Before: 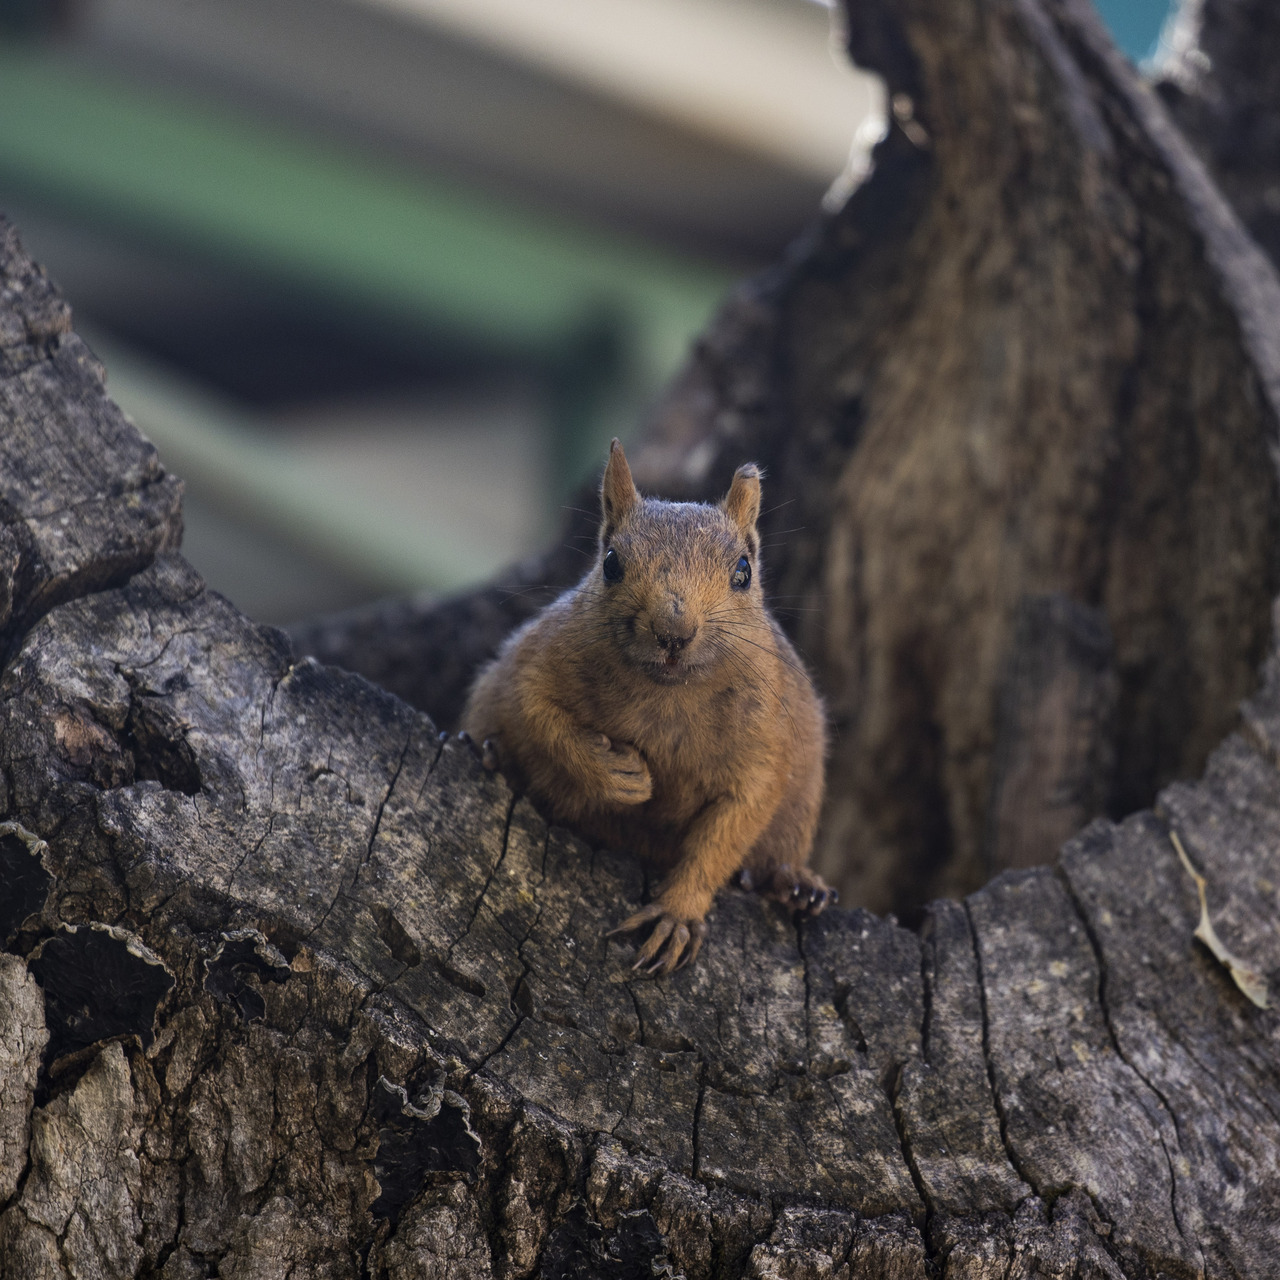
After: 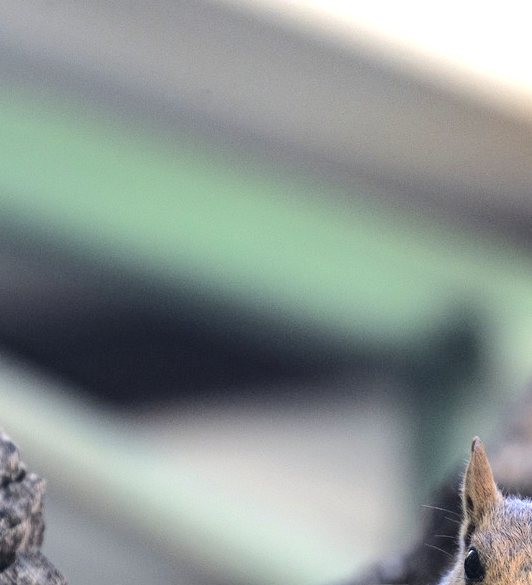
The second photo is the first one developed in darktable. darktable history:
tone curve: curves: ch0 [(0, 0) (0.003, 0.012) (0.011, 0.02) (0.025, 0.032) (0.044, 0.046) (0.069, 0.06) (0.1, 0.09) (0.136, 0.133) (0.177, 0.182) (0.224, 0.247) (0.277, 0.316) (0.335, 0.396) (0.399, 0.48) (0.468, 0.568) (0.543, 0.646) (0.623, 0.717) (0.709, 0.777) (0.801, 0.846) (0.898, 0.912) (1, 1)], color space Lab, independent channels, preserve colors none
color correction: highlights a* 0.056, highlights b* -0.837
crop and rotate: left 10.933%, top 0.091%, right 47.49%, bottom 54.168%
tone equalizer: -8 EV -1.05 EV, -7 EV -1.02 EV, -6 EV -0.827 EV, -5 EV -0.56 EV, -3 EV 0.546 EV, -2 EV 0.847 EV, -1 EV 0.992 EV, +0 EV 1.06 EV
exposure: black level correction 0, exposure 0.199 EV, compensate exposure bias true, compensate highlight preservation false
